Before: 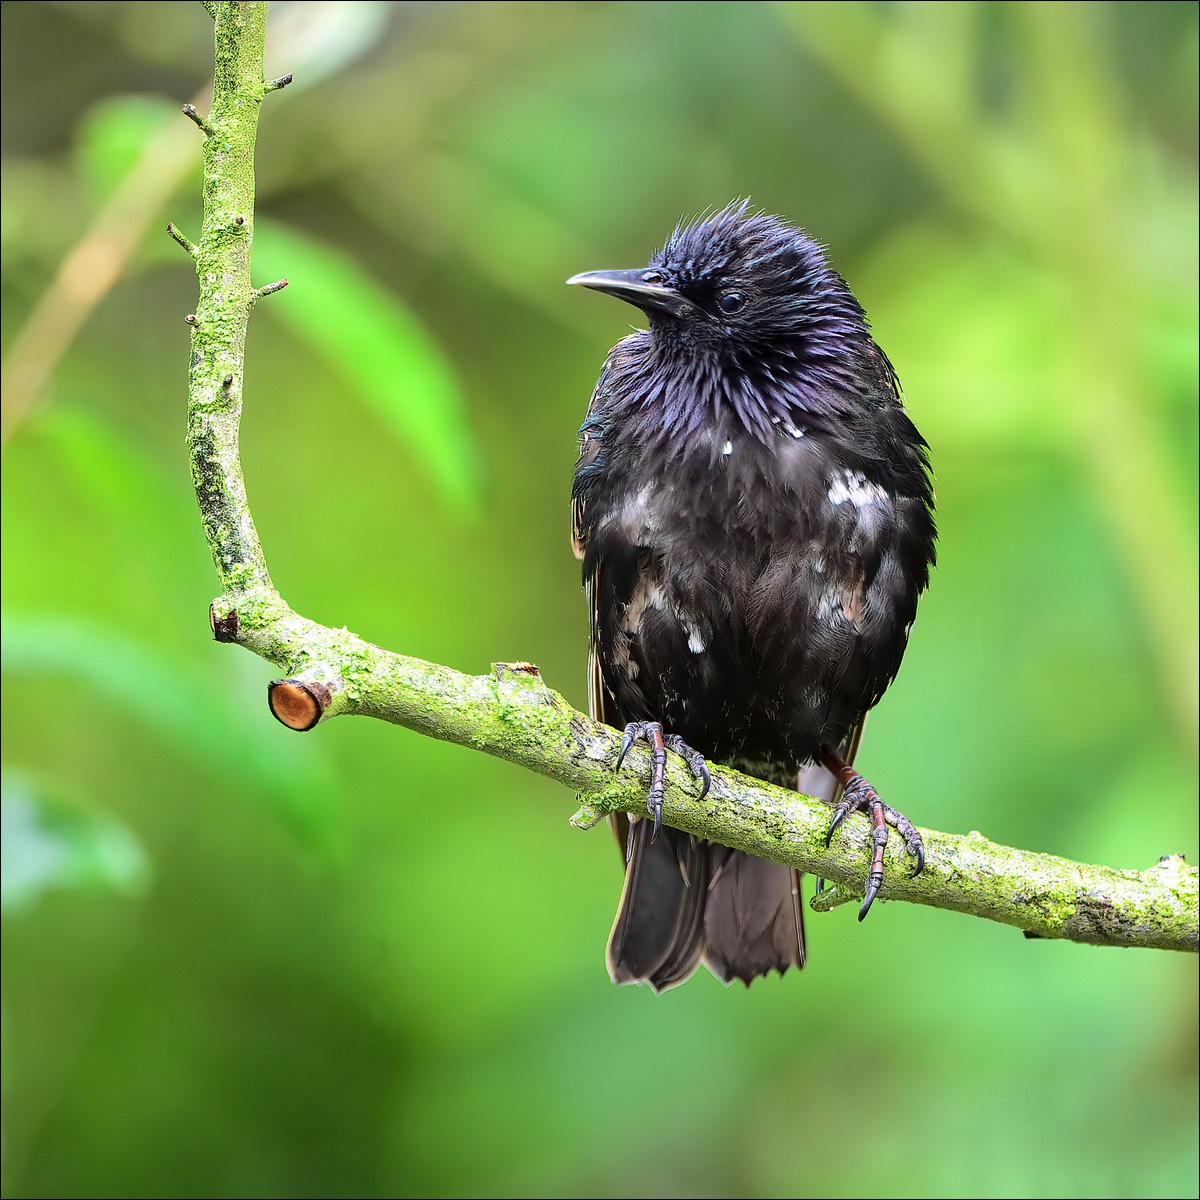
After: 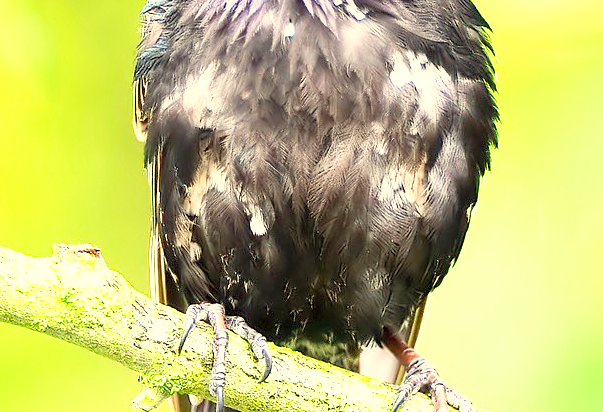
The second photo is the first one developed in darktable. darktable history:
crop: left 36.543%, top 34.894%, right 13.149%, bottom 30.746%
exposure: black level correction 0.001, exposure 0.96 EV, compensate exposure bias true, compensate highlight preservation false
color correction: highlights a* 1.35, highlights b* 18.03
base curve: curves: ch0 [(0, 0) (0.688, 0.865) (1, 1)], preserve colors none
contrast brightness saturation: brightness 0.143
